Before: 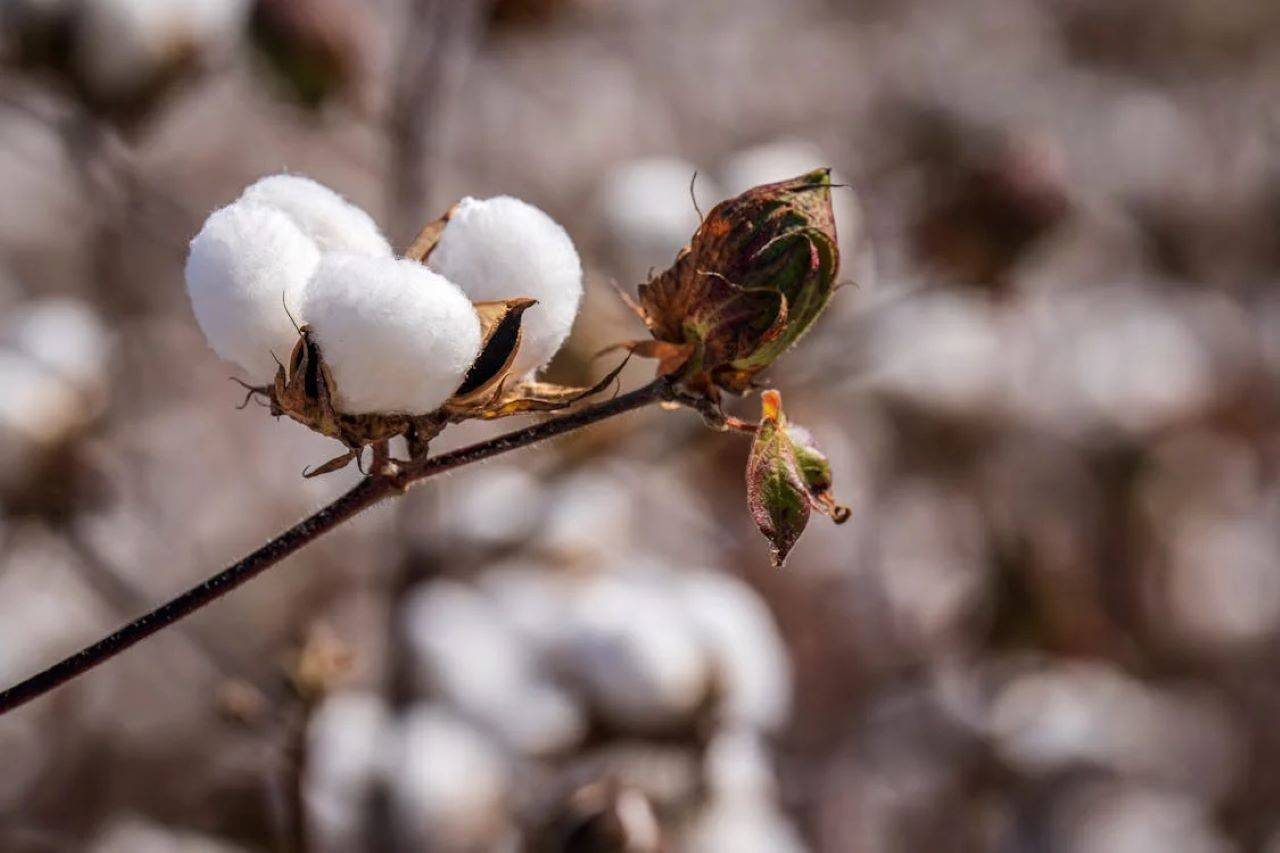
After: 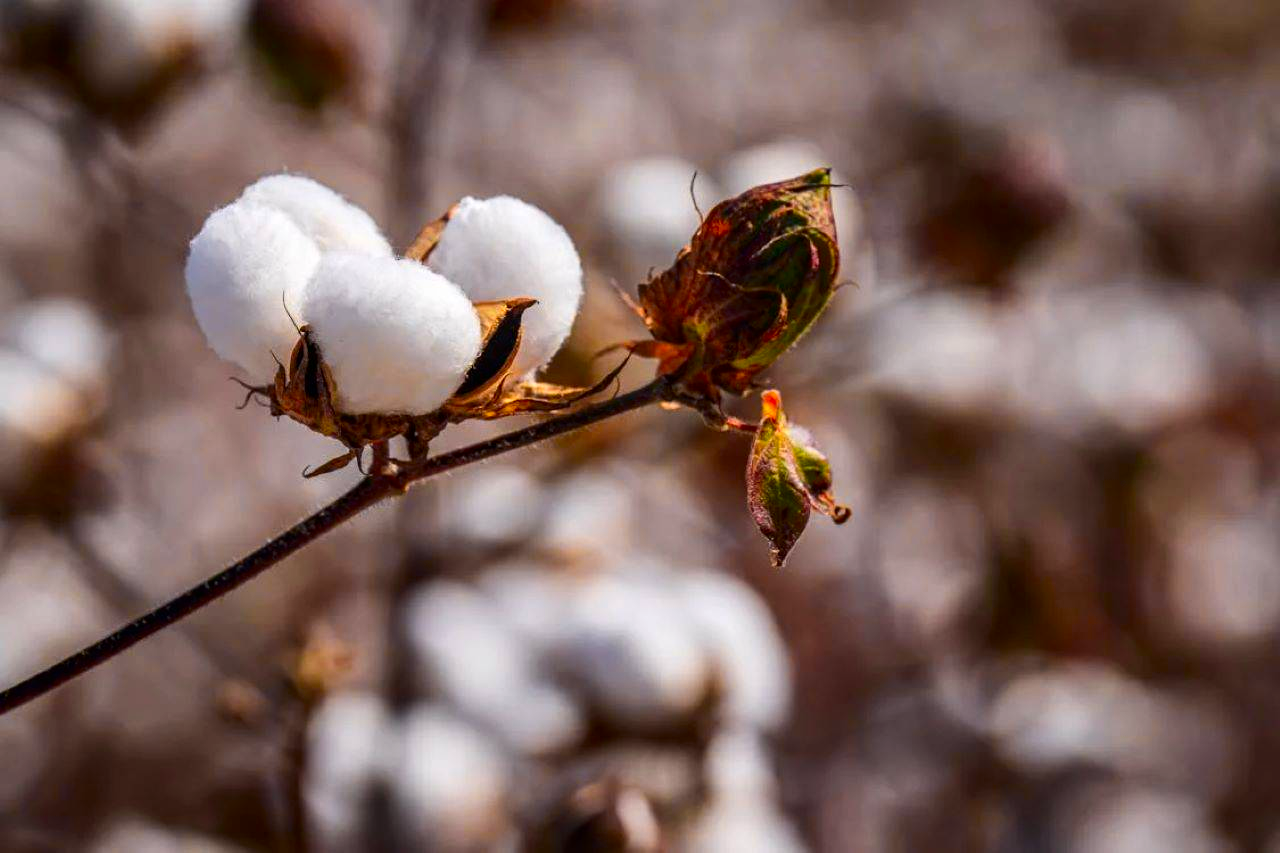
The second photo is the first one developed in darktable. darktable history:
color zones: curves: ch0 [(0.224, 0.526) (0.75, 0.5)]; ch1 [(0.055, 0.526) (0.224, 0.761) (0.377, 0.526) (0.75, 0.5)]
contrast brightness saturation: contrast 0.13, brightness -0.05, saturation 0.16
